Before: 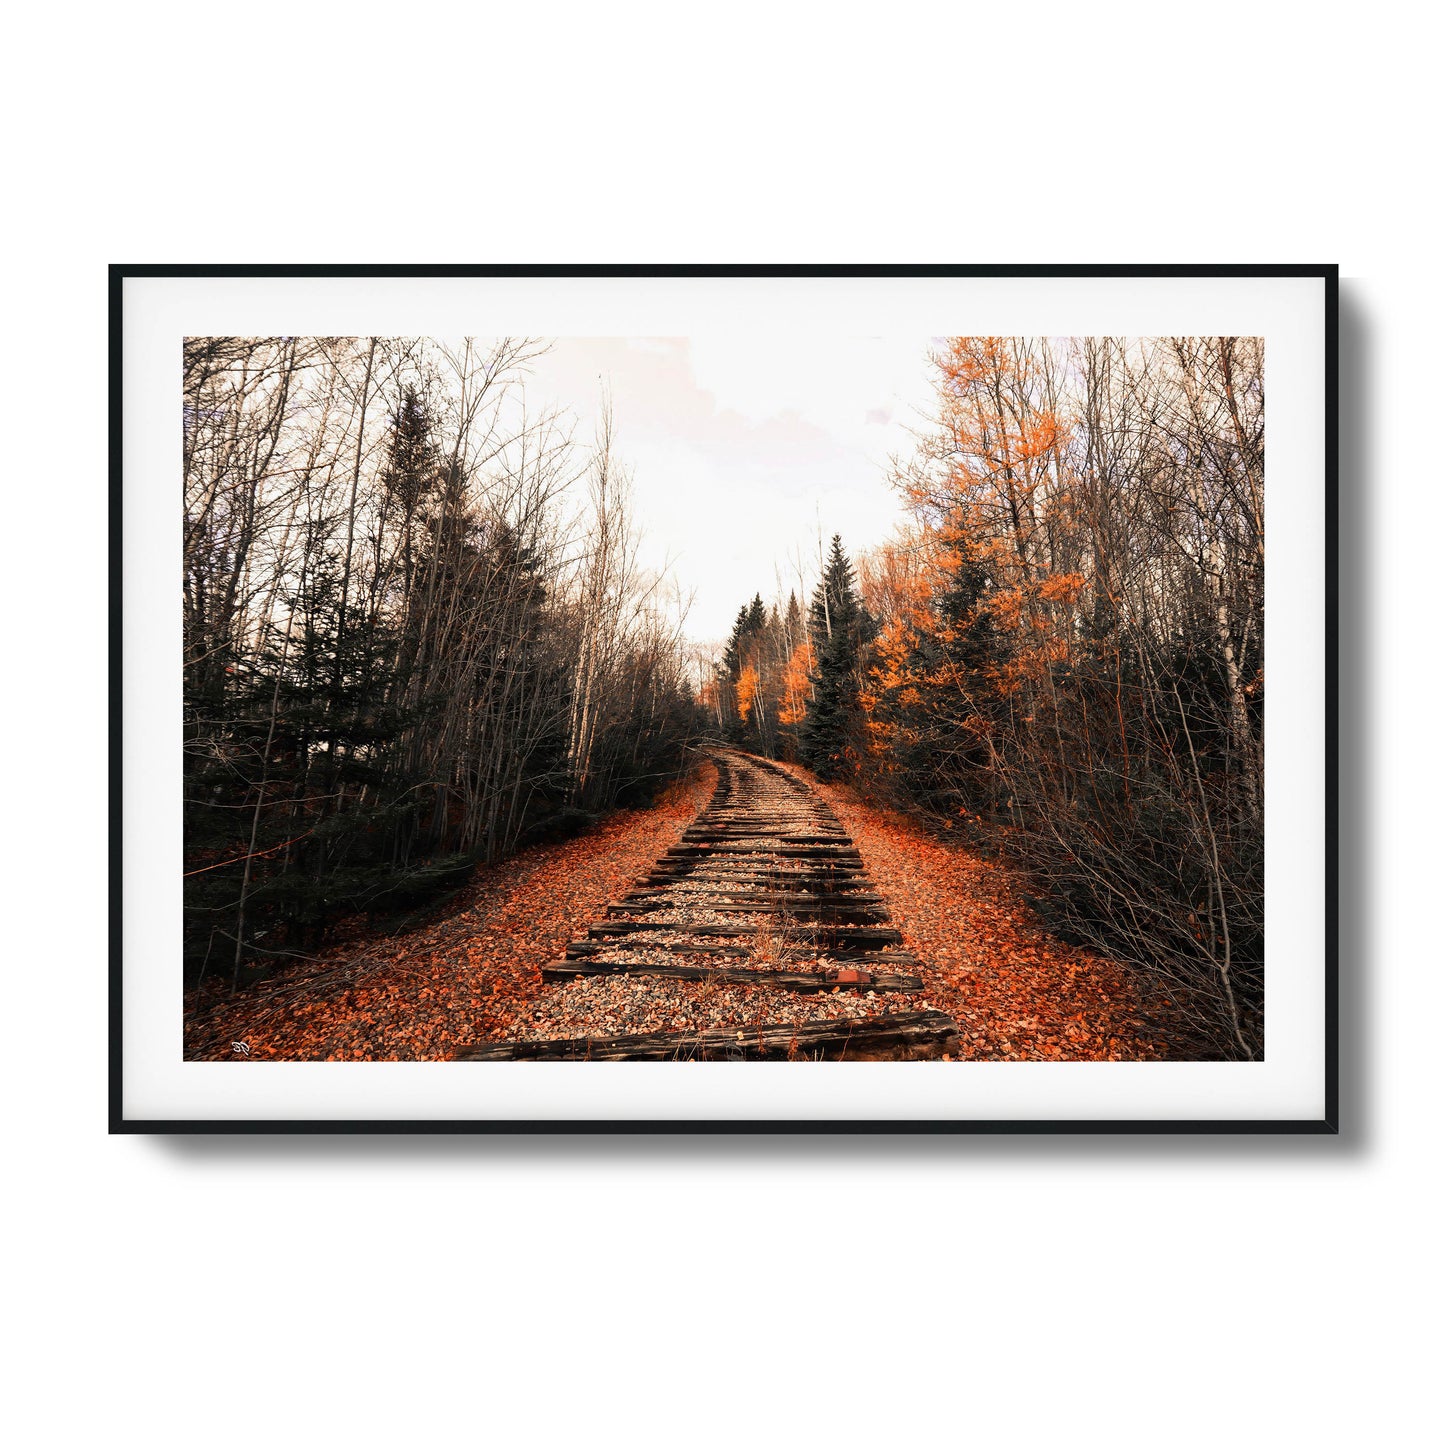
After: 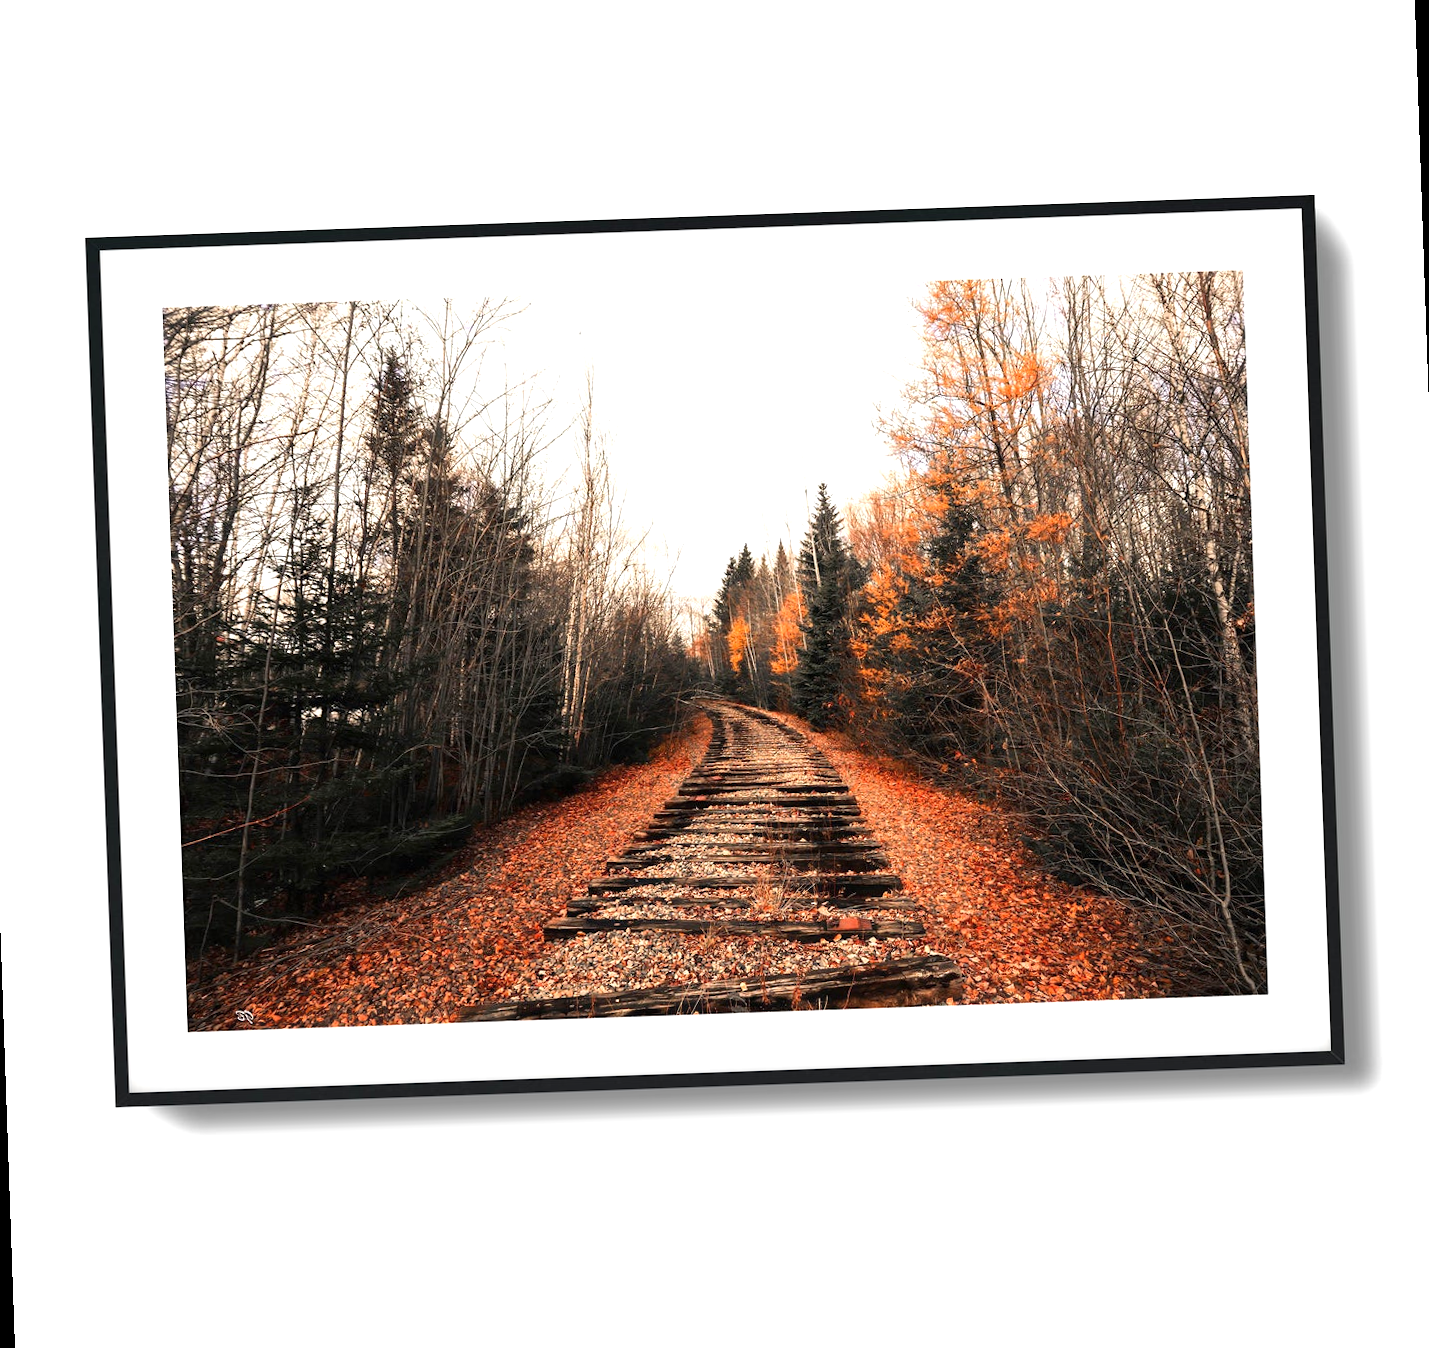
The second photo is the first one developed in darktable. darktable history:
haze removal: compatibility mode true, adaptive false
rotate and perspective: rotation -2°, crop left 0.022, crop right 0.978, crop top 0.049, crop bottom 0.951
exposure: exposure 0.493 EV, compensate highlight preservation false
